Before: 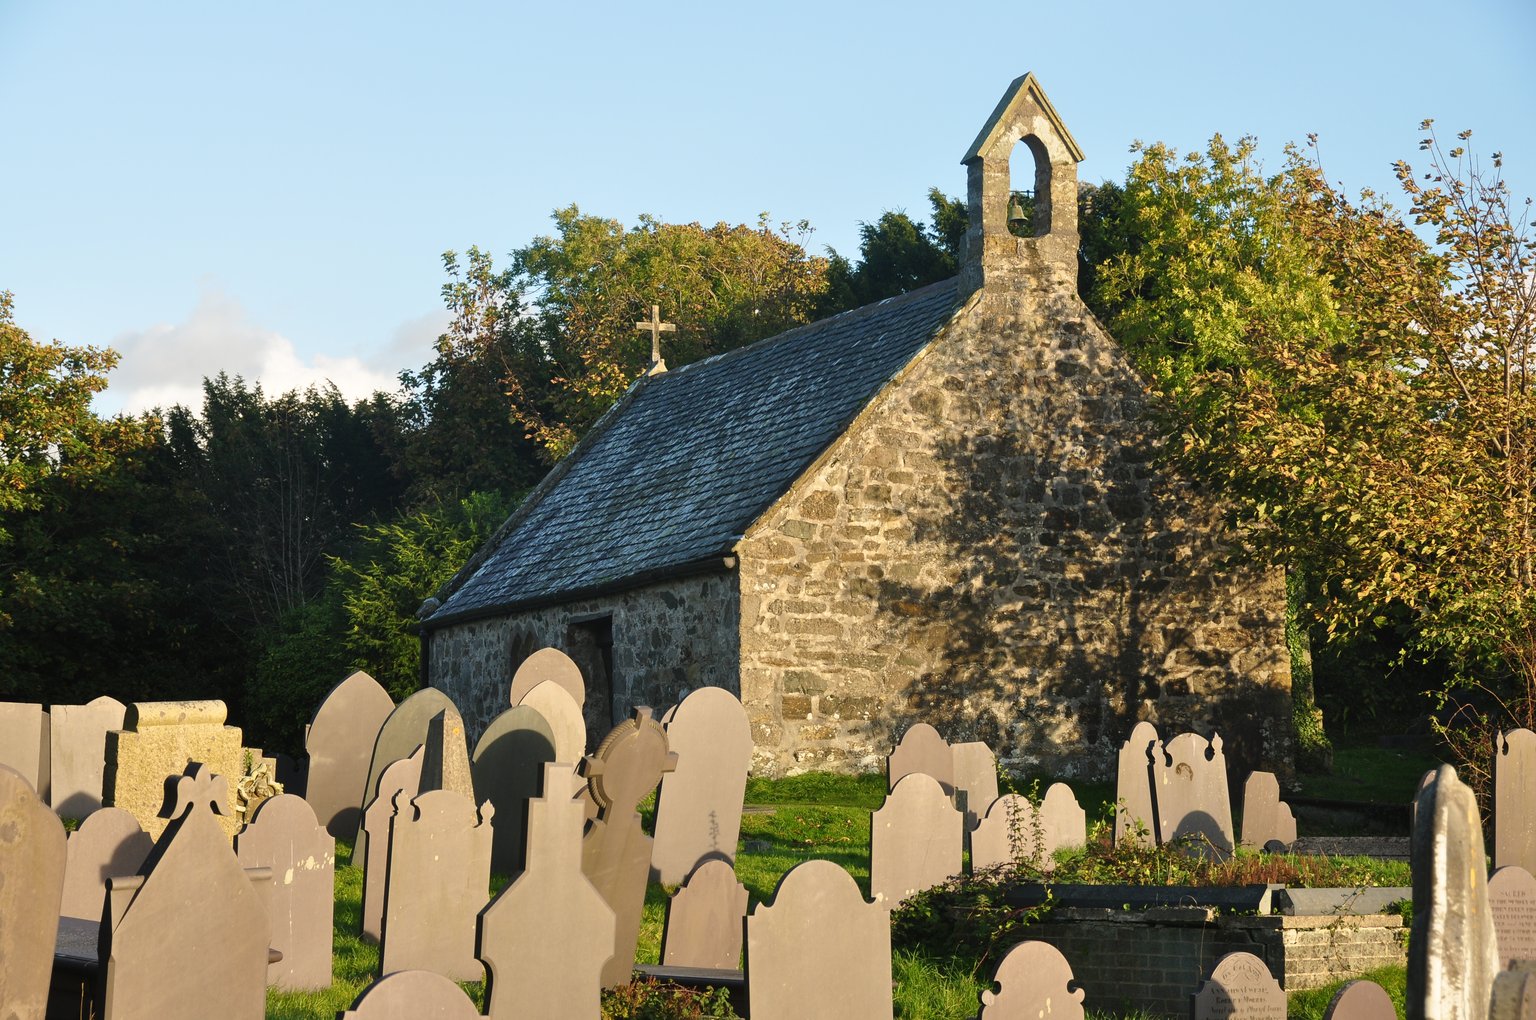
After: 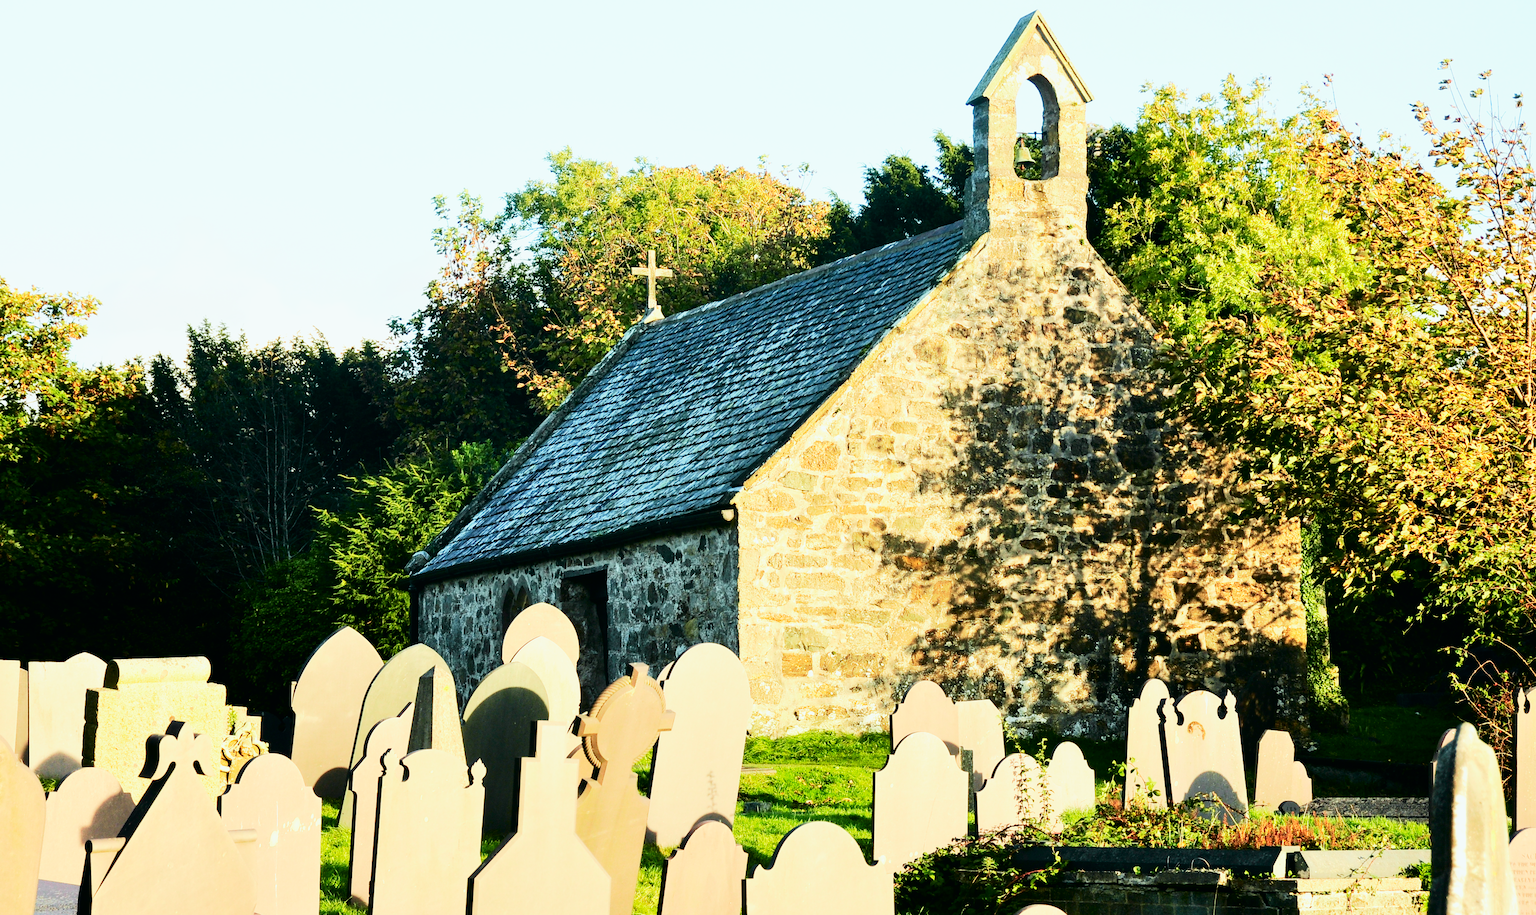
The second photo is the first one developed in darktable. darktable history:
tone curve: curves: ch0 [(0, 0) (0.037, 0.011) (0.135, 0.093) (0.266, 0.281) (0.461, 0.555) (0.581, 0.716) (0.675, 0.793) (0.767, 0.849) (0.91, 0.924) (1, 0.979)]; ch1 [(0, 0) (0.292, 0.278) (0.431, 0.418) (0.493, 0.479) (0.506, 0.5) (0.532, 0.537) (0.562, 0.581) (0.641, 0.663) (0.754, 0.76) (1, 1)]; ch2 [(0, 0) (0.294, 0.3) (0.361, 0.372) (0.429, 0.445) (0.478, 0.486) (0.502, 0.498) (0.518, 0.522) (0.531, 0.549) (0.561, 0.59) (0.64, 0.655) (0.693, 0.706) (0.845, 0.833) (1, 0.951)], color space Lab, independent channels, preserve colors none
base curve: curves: ch0 [(0, 0) (0.007, 0.004) (0.027, 0.03) (0.046, 0.07) (0.207, 0.54) (0.442, 0.872) (0.673, 0.972) (1, 1)], preserve colors none
white balance: red 0.978, blue 0.999
crop: left 1.507%, top 6.147%, right 1.379%, bottom 6.637%
